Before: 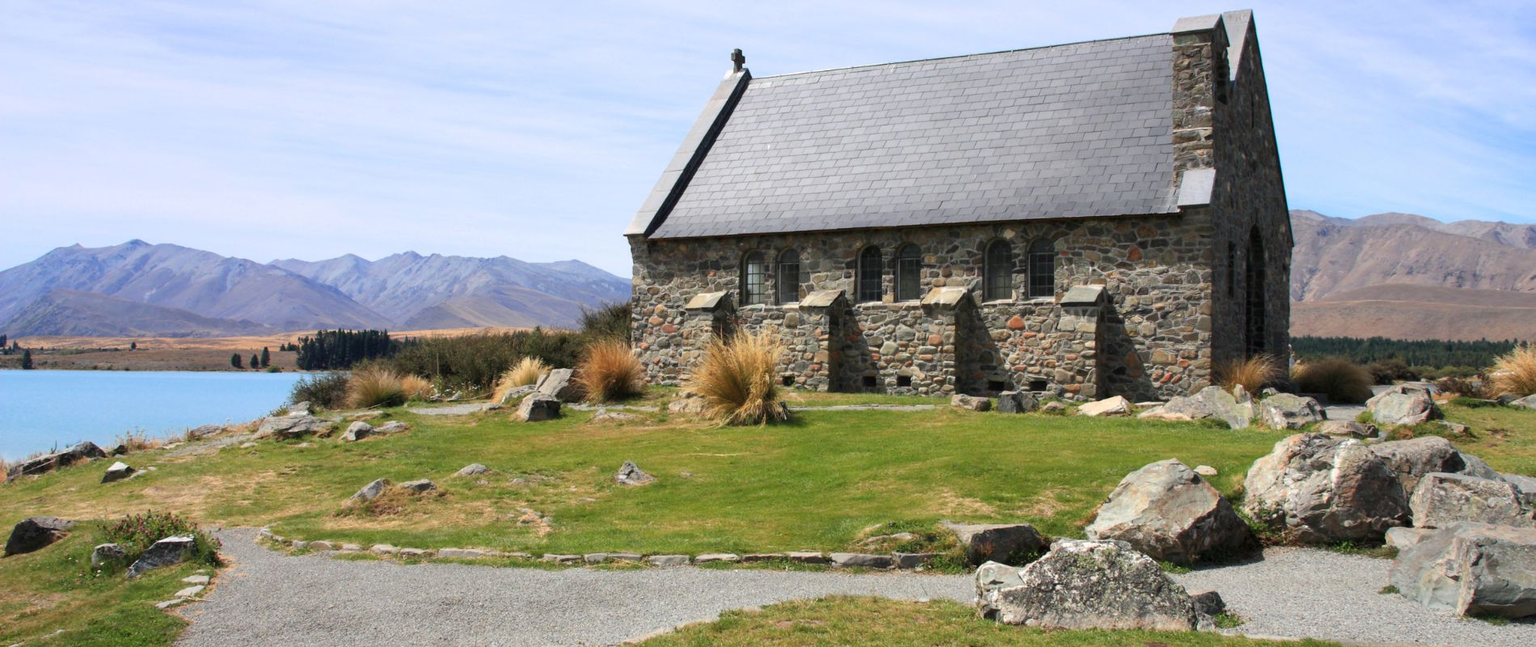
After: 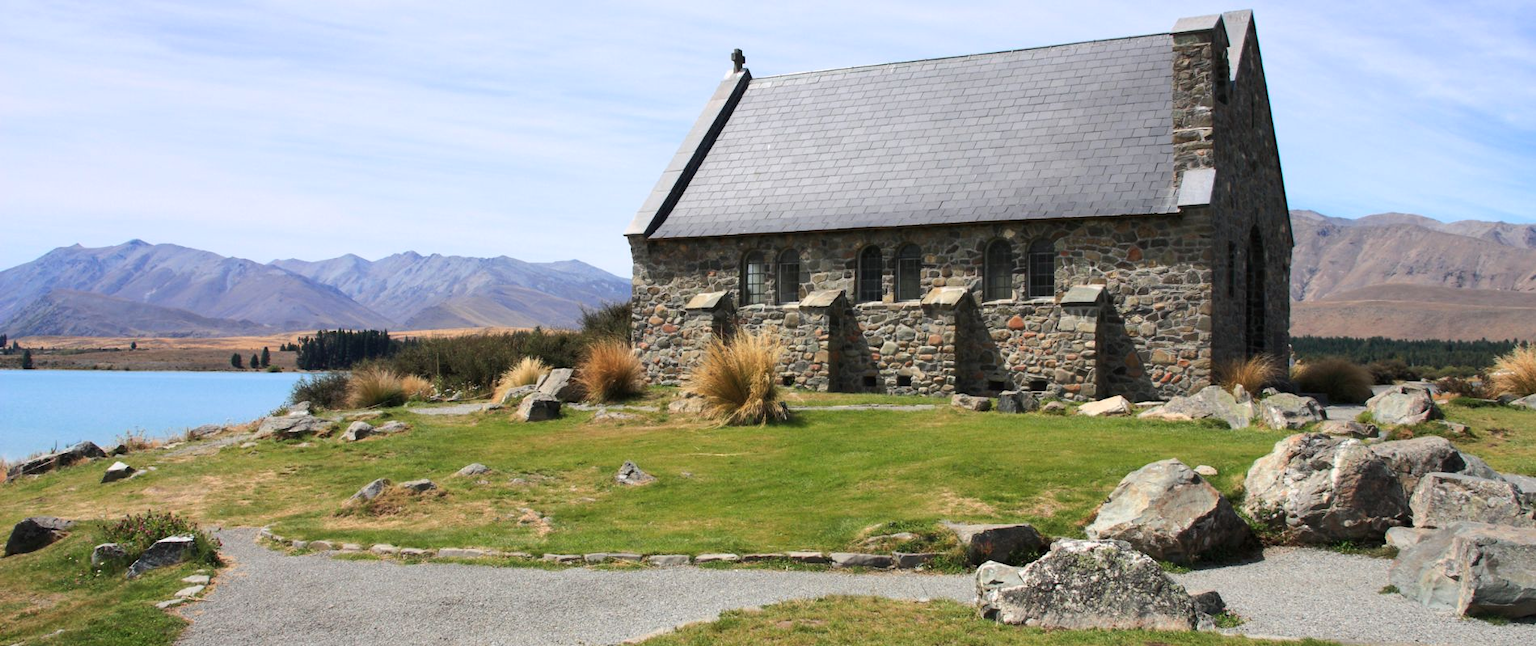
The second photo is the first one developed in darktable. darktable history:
tone curve: curves: ch0 [(0, 0) (0.003, 0.003) (0.011, 0.01) (0.025, 0.023) (0.044, 0.041) (0.069, 0.064) (0.1, 0.092) (0.136, 0.125) (0.177, 0.163) (0.224, 0.207) (0.277, 0.255) (0.335, 0.309) (0.399, 0.375) (0.468, 0.459) (0.543, 0.548) (0.623, 0.629) (0.709, 0.716) (0.801, 0.808) (0.898, 0.911) (1, 1)], color space Lab, linked channels, preserve colors none
